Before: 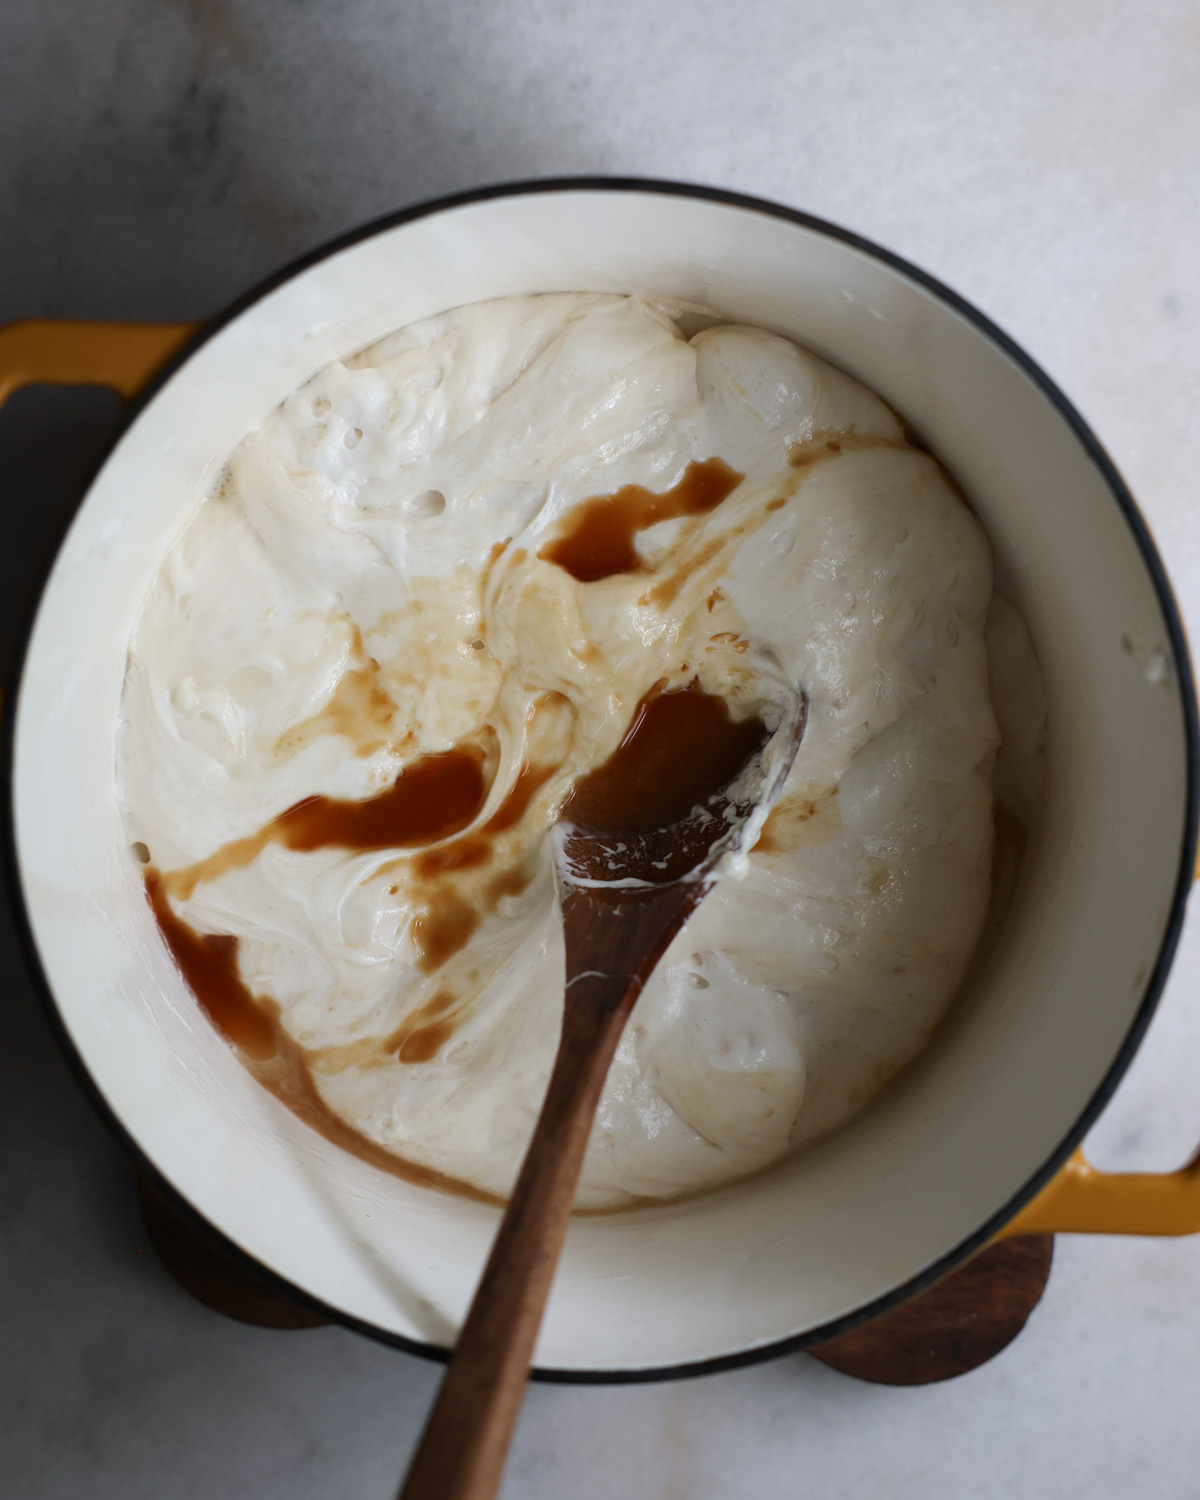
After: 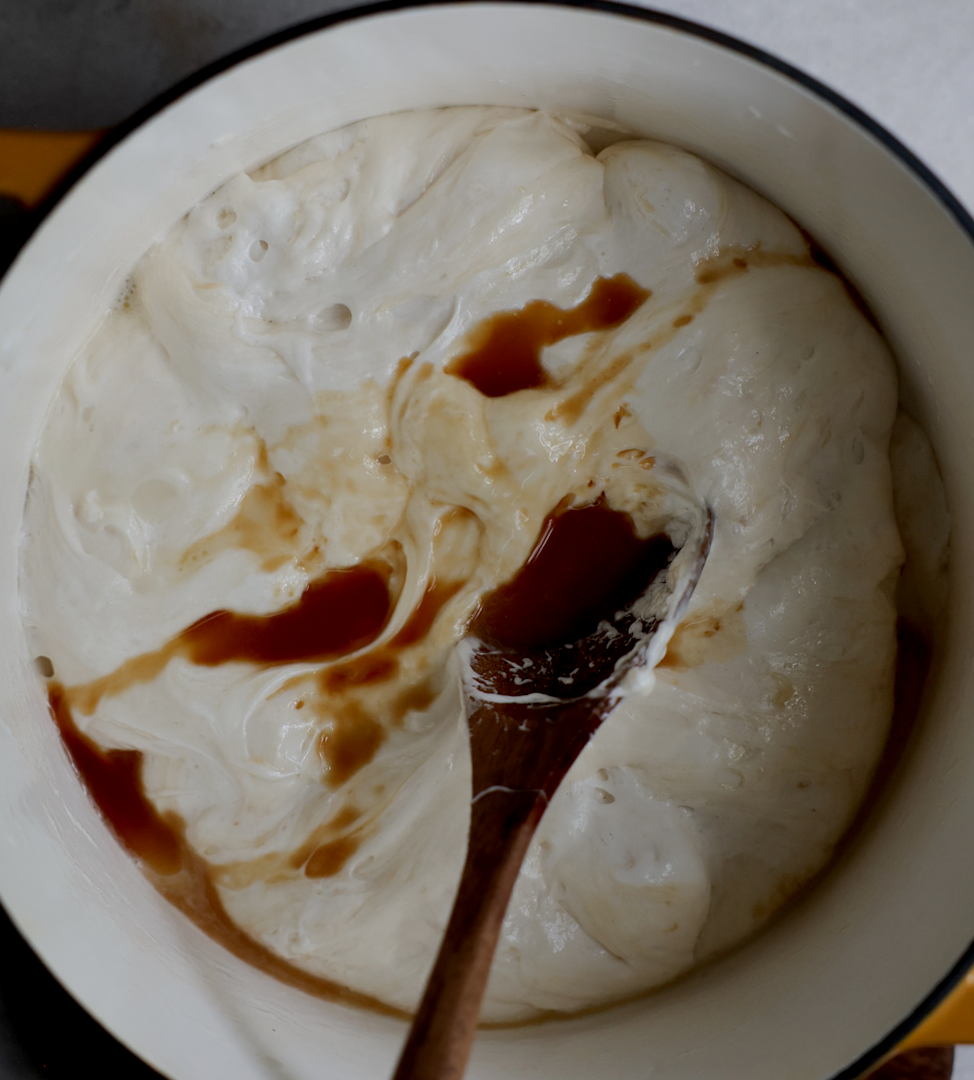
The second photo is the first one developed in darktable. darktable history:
crop: left 7.856%, top 11.836%, right 10.12%, bottom 15.387%
rotate and perspective: rotation 0.174°, lens shift (vertical) 0.013, lens shift (horizontal) 0.019, shear 0.001, automatic cropping original format, crop left 0.007, crop right 0.991, crop top 0.016, crop bottom 0.997
shadows and highlights: shadows 49, highlights -41, soften with gaussian
exposure: black level correction 0.011, exposure -0.478 EV, compensate highlight preservation false
